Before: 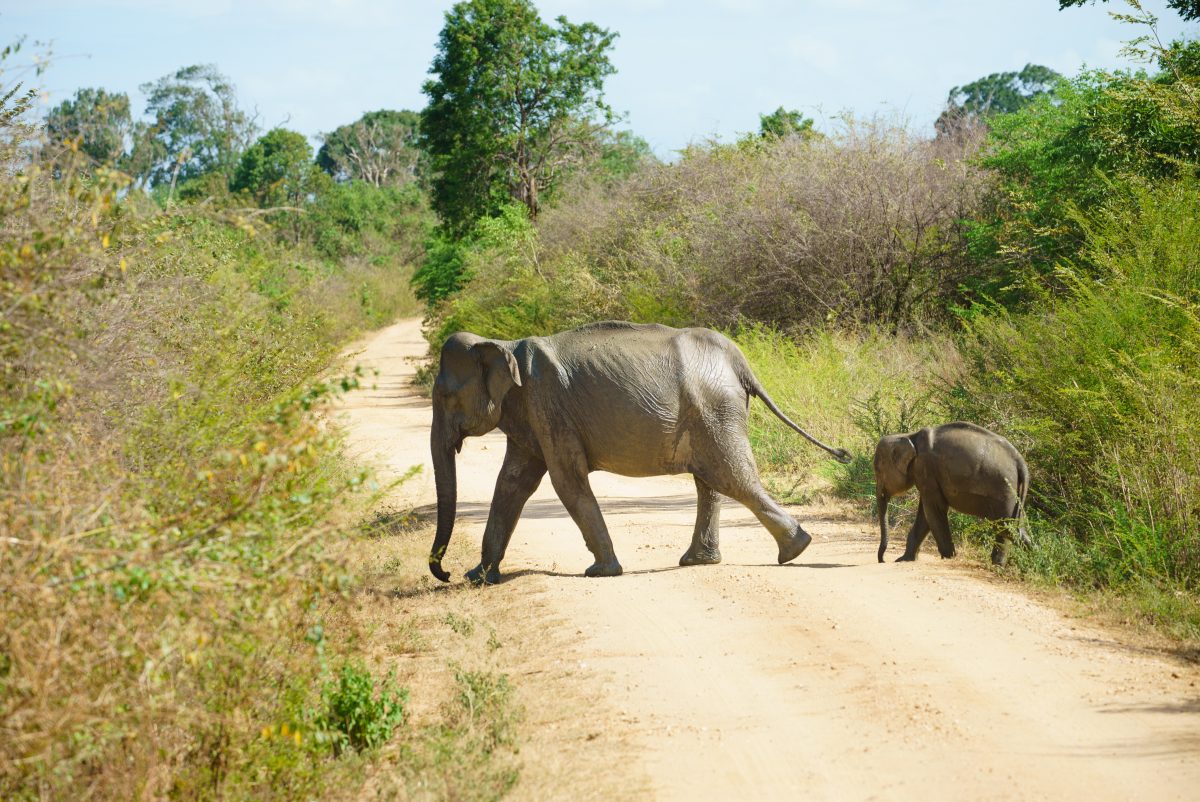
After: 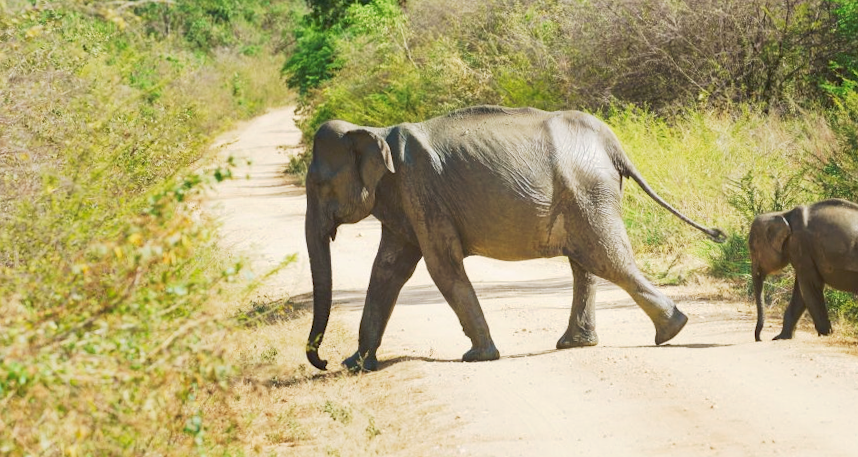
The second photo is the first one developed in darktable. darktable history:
crop: left 11.123%, top 27.61%, right 18.3%, bottom 17.034%
tone curve: curves: ch0 [(0, 0) (0.003, 0.026) (0.011, 0.03) (0.025, 0.047) (0.044, 0.082) (0.069, 0.119) (0.1, 0.157) (0.136, 0.19) (0.177, 0.231) (0.224, 0.27) (0.277, 0.318) (0.335, 0.383) (0.399, 0.456) (0.468, 0.532) (0.543, 0.618) (0.623, 0.71) (0.709, 0.786) (0.801, 0.851) (0.898, 0.908) (1, 1)], preserve colors none
rotate and perspective: rotation -1.24°, automatic cropping off
